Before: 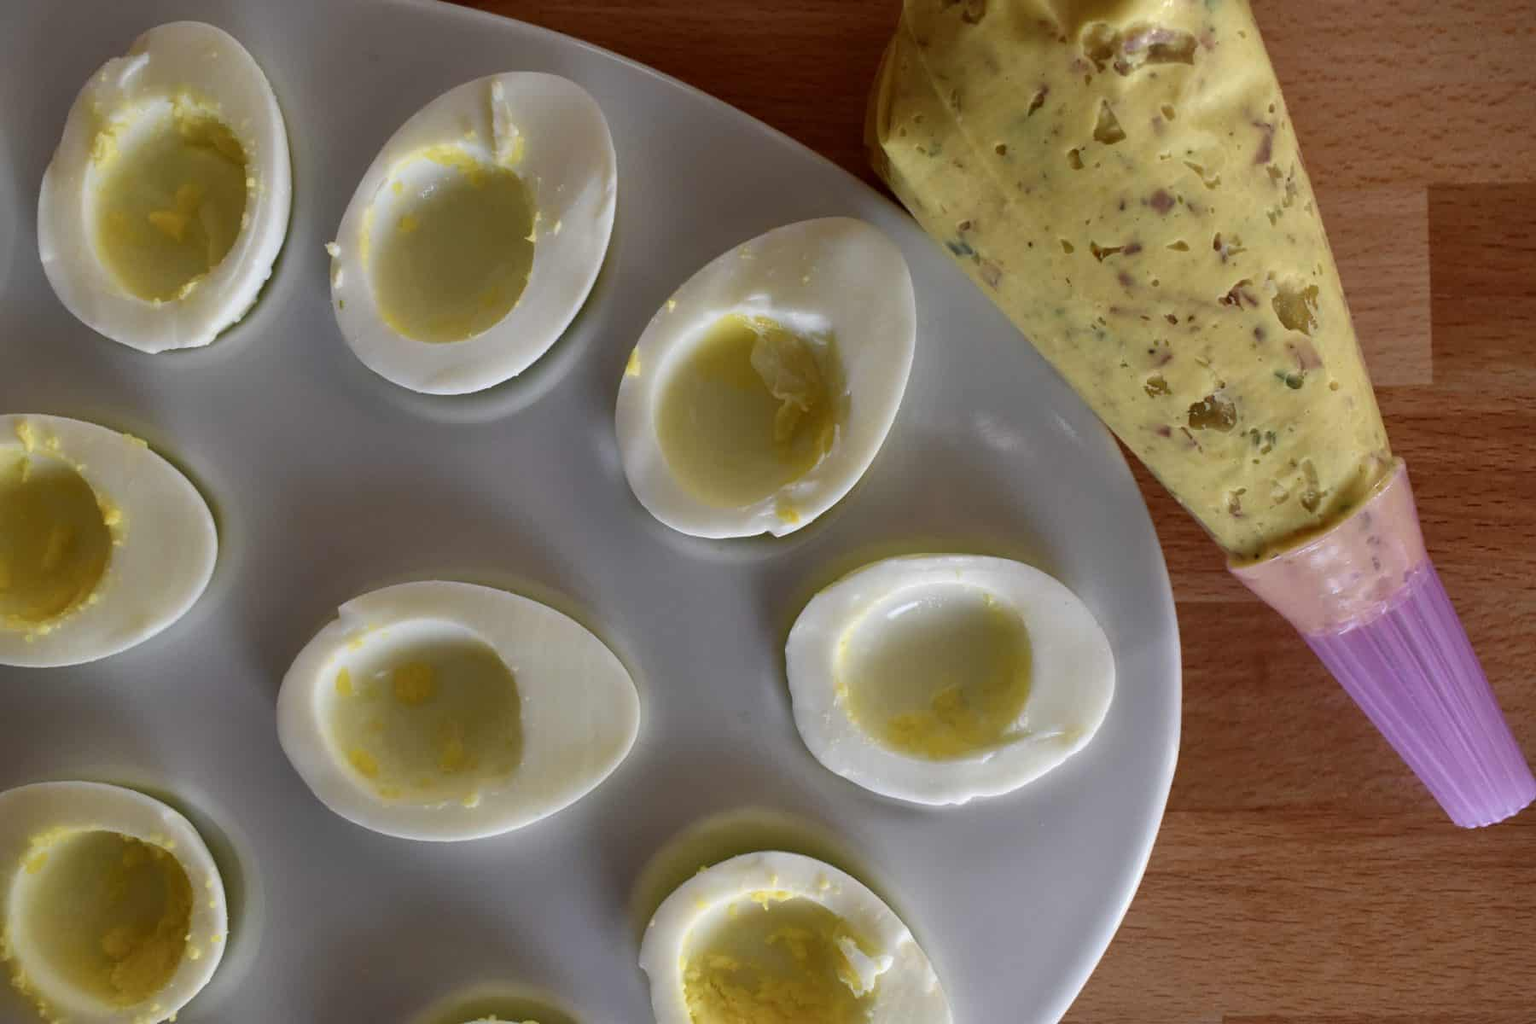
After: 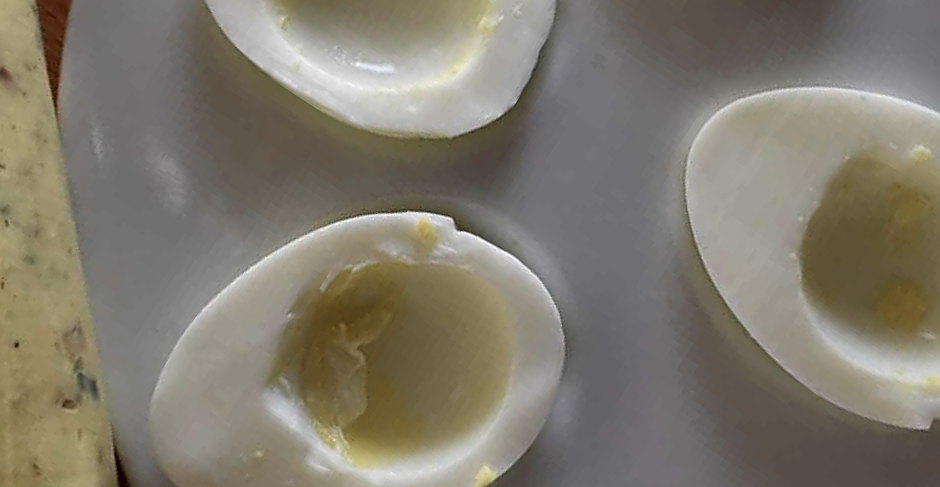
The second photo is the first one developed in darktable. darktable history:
color zones: curves: ch0 [(0, 0.5) (0.125, 0.4) (0.25, 0.5) (0.375, 0.4) (0.5, 0.4) (0.625, 0.35) (0.75, 0.35) (0.875, 0.5)]; ch1 [(0, 0.35) (0.125, 0.45) (0.25, 0.35) (0.375, 0.35) (0.5, 0.35) (0.625, 0.35) (0.75, 0.45) (0.875, 0.35)]; ch2 [(0, 0.6) (0.125, 0.5) (0.25, 0.5) (0.375, 0.6) (0.5, 0.6) (0.625, 0.5) (0.75, 0.5) (0.875, 0.5)]
sharpen: on, module defaults
crop and rotate: angle 147.06°, left 9.131%, top 15.676%, right 4.446%, bottom 17.057%
